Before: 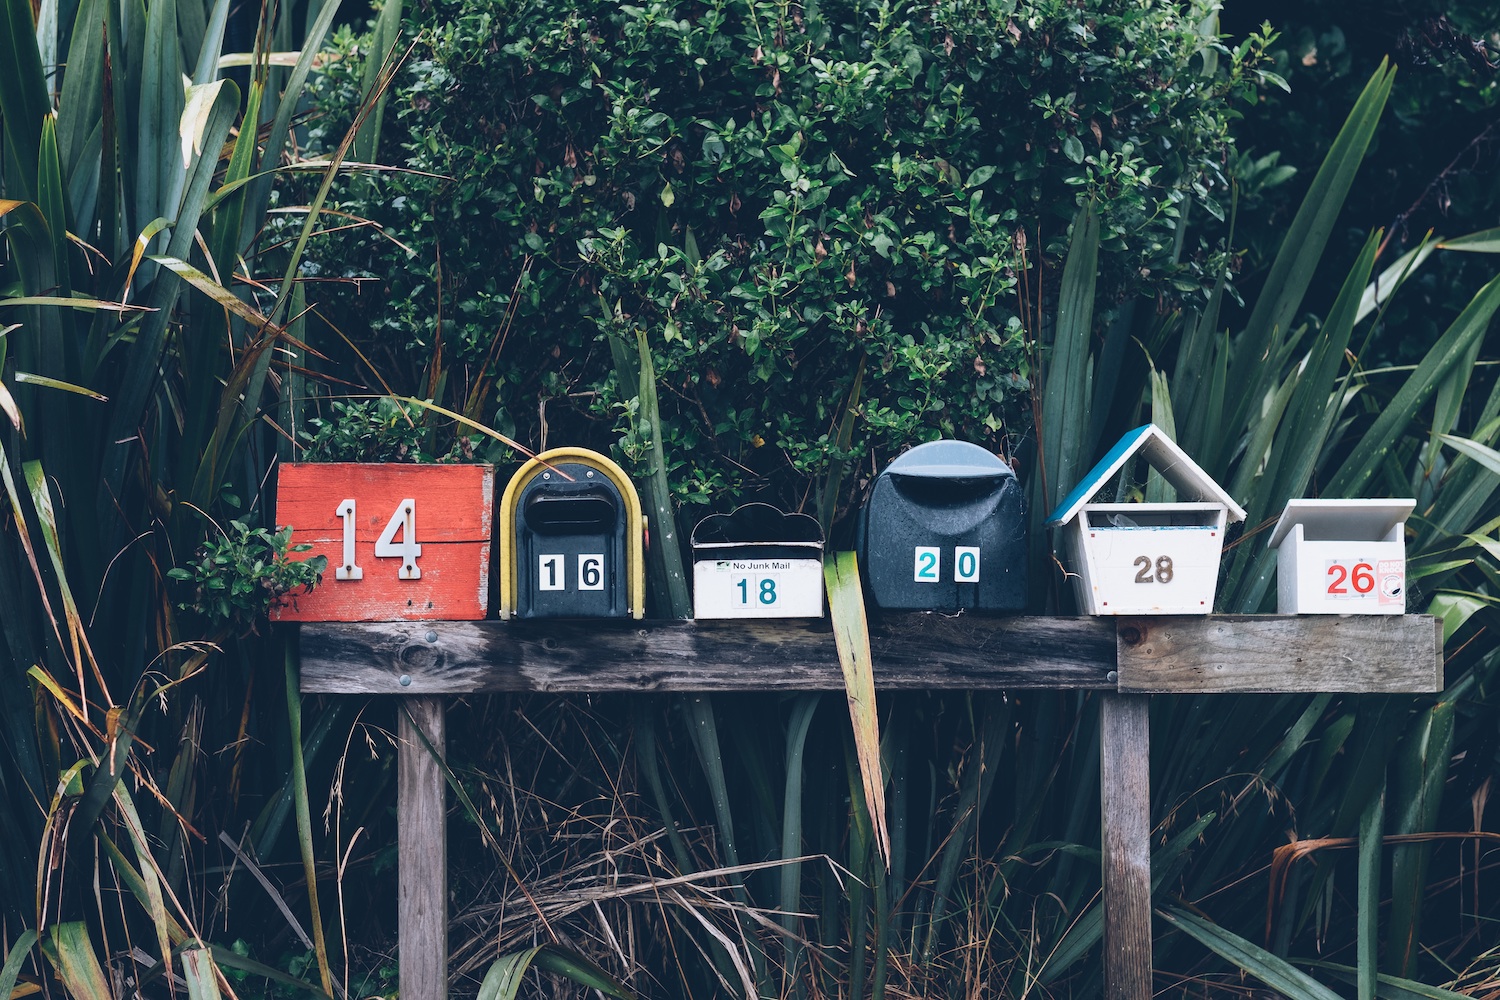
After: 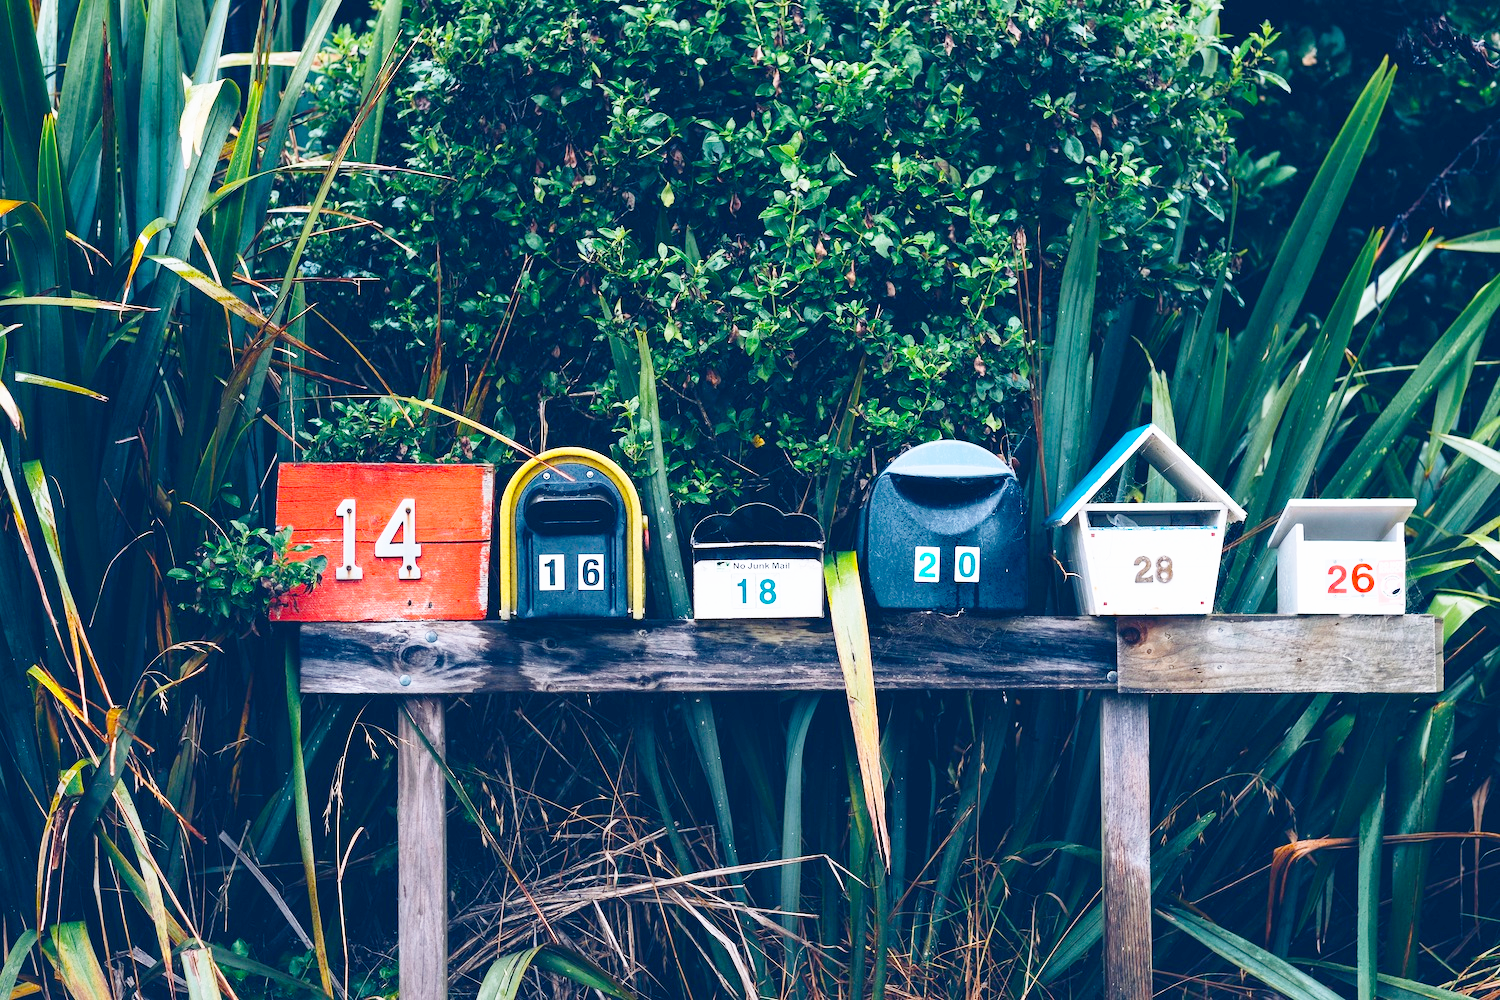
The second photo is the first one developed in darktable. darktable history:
base curve: curves: ch0 [(0, 0) (0.008, 0.007) (0.022, 0.029) (0.048, 0.089) (0.092, 0.197) (0.191, 0.399) (0.275, 0.534) (0.357, 0.65) (0.477, 0.78) (0.542, 0.833) (0.799, 0.973) (1, 1)], preserve colors none
color balance rgb: linear chroma grading › global chroma 15%, perceptual saturation grading › global saturation 30%
